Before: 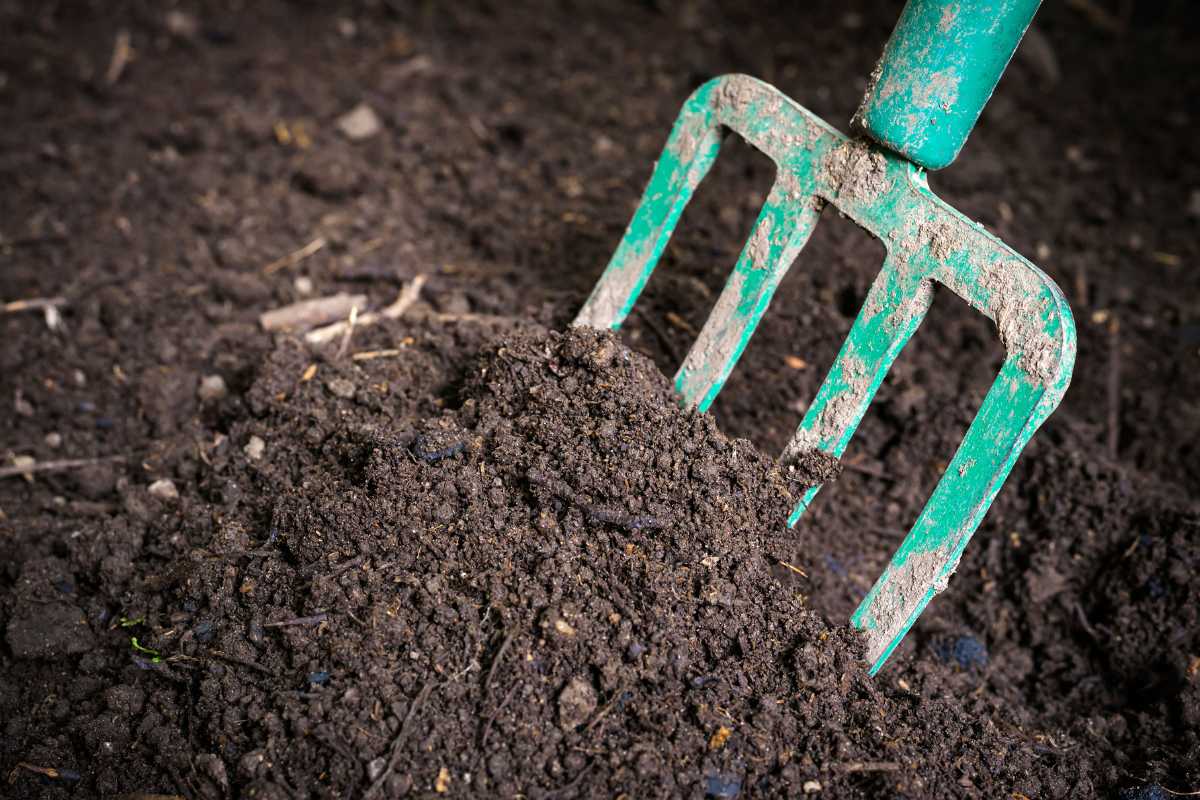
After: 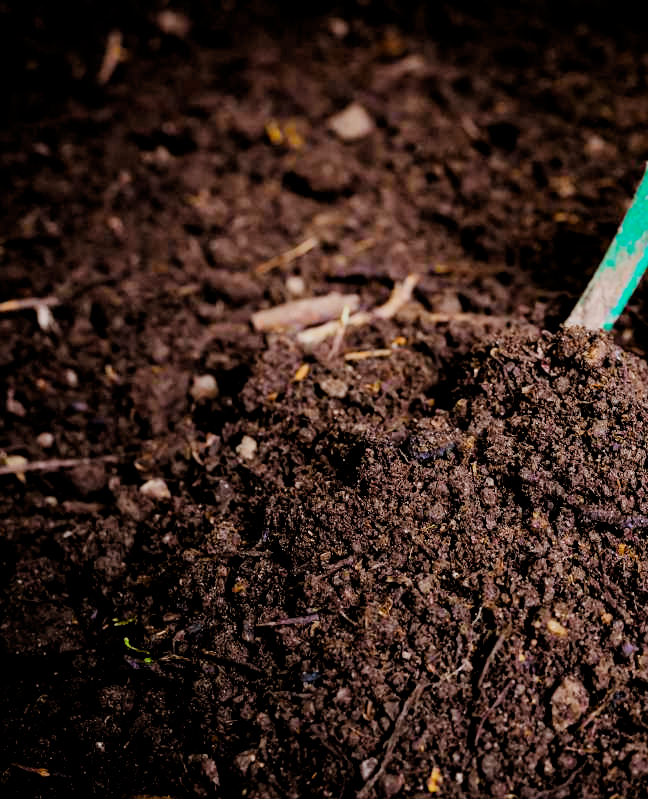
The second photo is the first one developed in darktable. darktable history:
filmic rgb: black relative exposure -2.97 EV, white relative exposure 4.56 EV, hardness 1.69, contrast 1.238
crop: left 0.688%, right 45.305%, bottom 0.089%
contrast brightness saturation: contrast 0.075, saturation 0.019
color balance rgb: shadows lift › chroma 9.894%, shadows lift › hue 44.31°, perceptual saturation grading › global saturation 30.126%, global vibrance 30.132%
